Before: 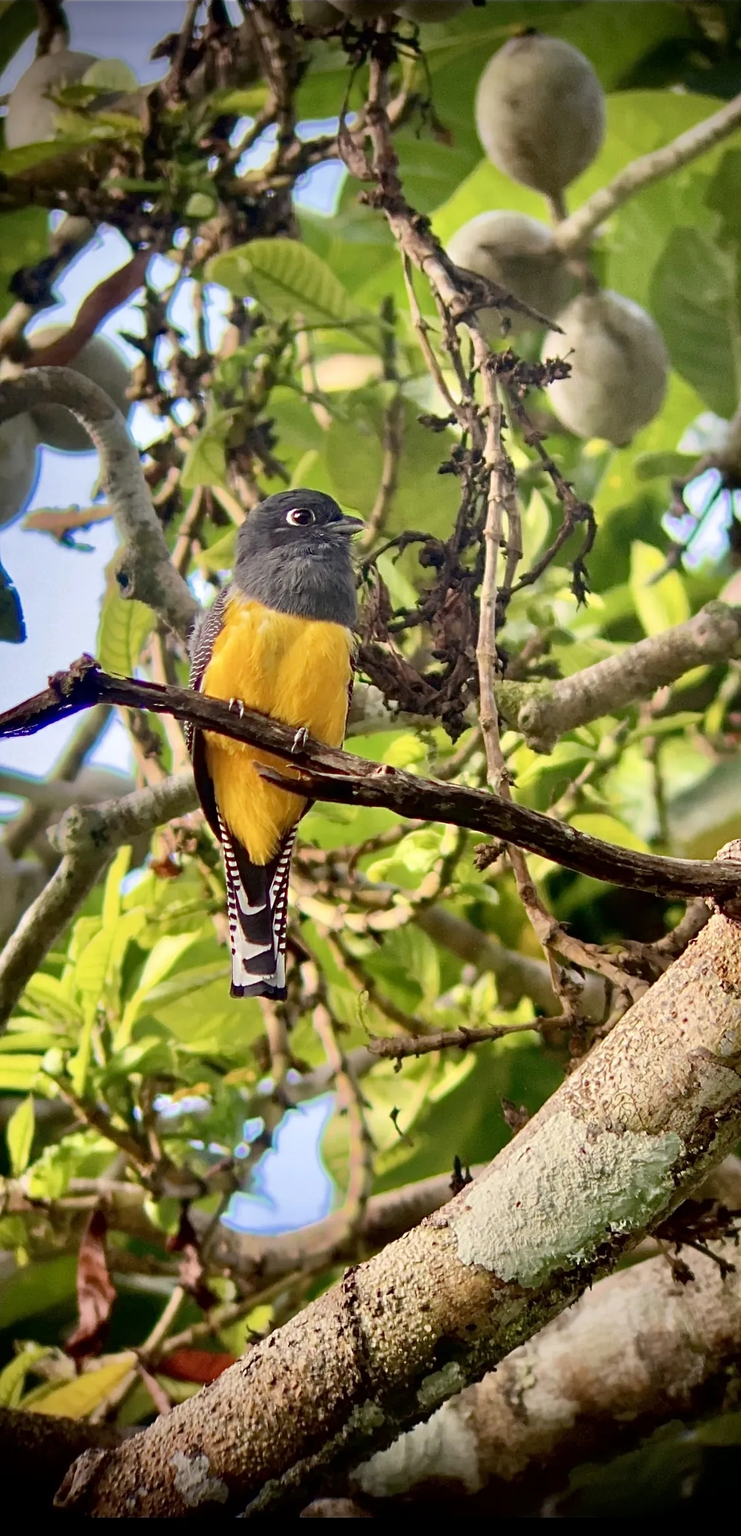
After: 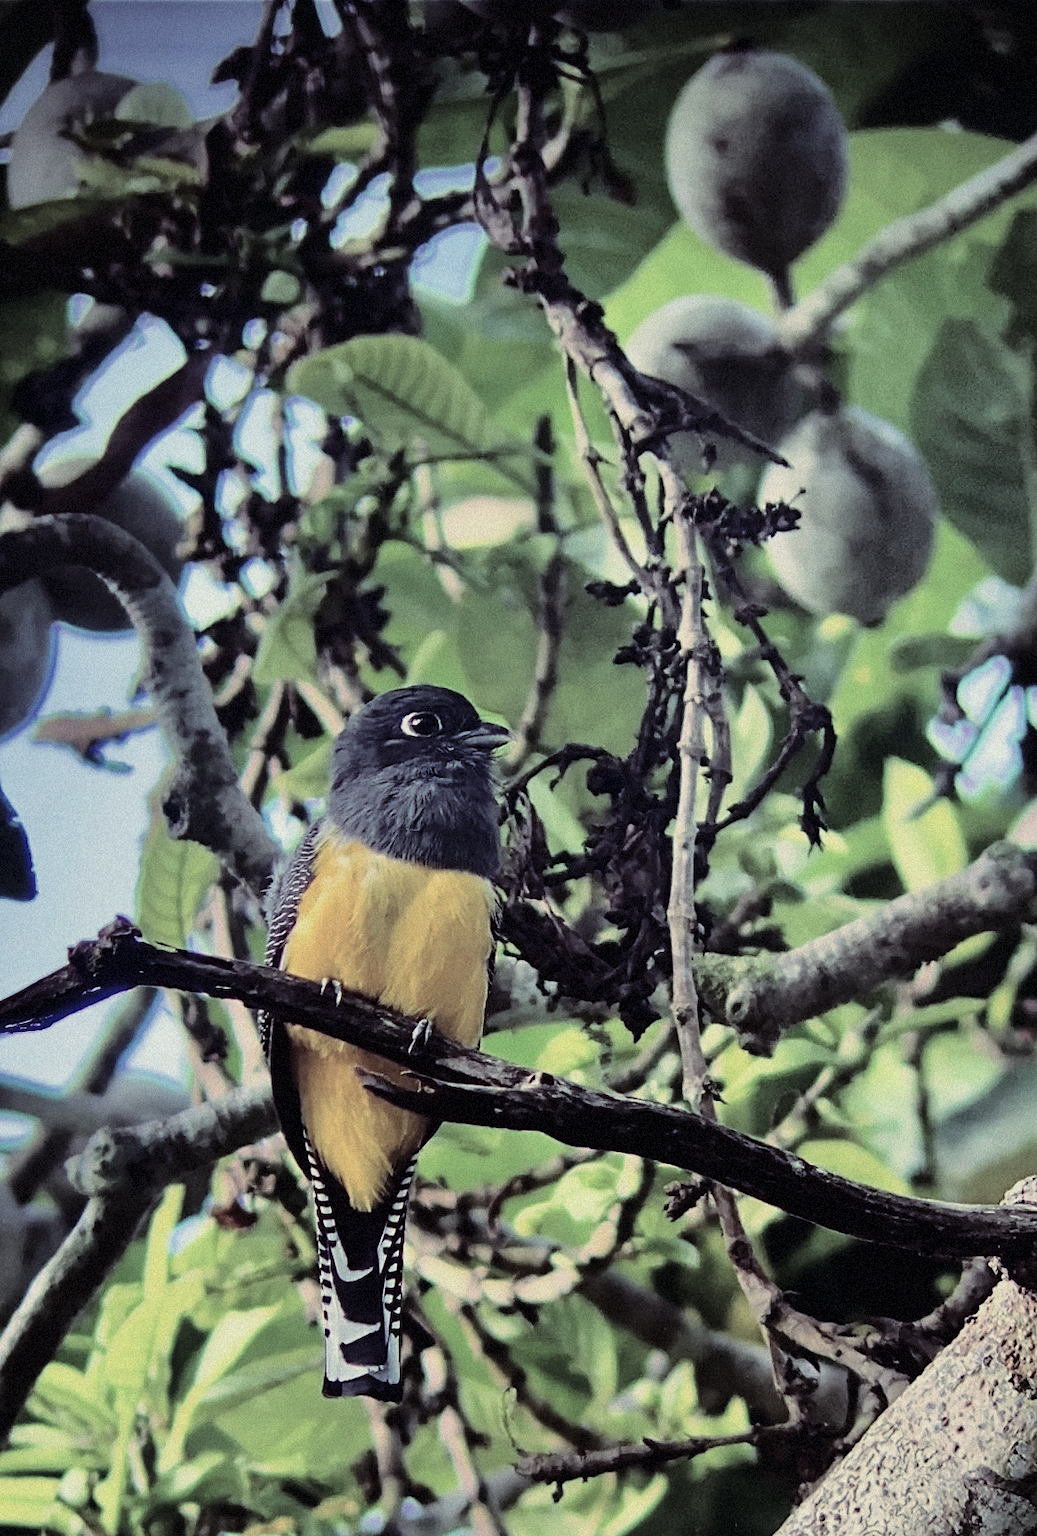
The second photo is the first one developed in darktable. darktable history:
filmic rgb: black relative exposure -5 EV, hardness 2.88, contrast 1.3
grain: mid-tones bias 0%
crop: bottom 28.576%
rgb curve: curves: ch0 [(0, 0.186) (0.314, 0.284) (0.576, 0.466) (0.805, 0.691) (0.936, 0.886)]; ch1 [(0, 0.186) (0.314, 0.284) (0.581, 0.534) (0.771, 0.746) (0.936, 0.958)]; ch2 [(0, 0.216) (0.275, 0.39) (1, 1)], mode RGB, independent channels, compensate middle gray true, preserve colors none
color correction: highlights a* 5.59, highlights b* 5.24, saturation 0.68
fill light: exposure -2 EV, width 8.6
